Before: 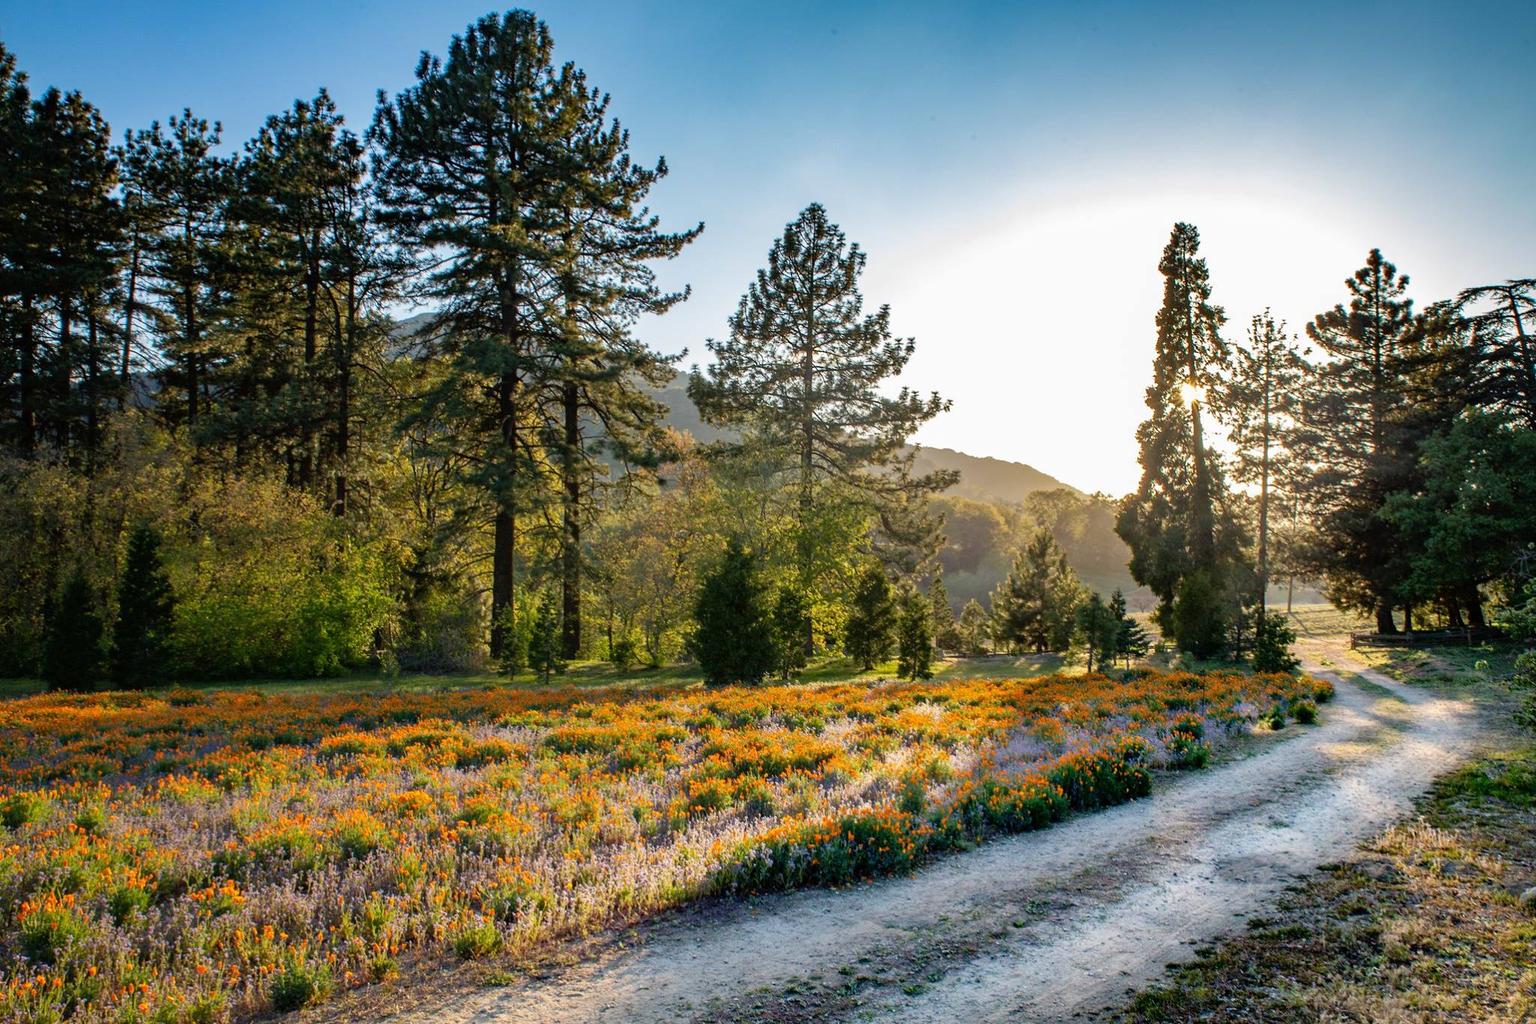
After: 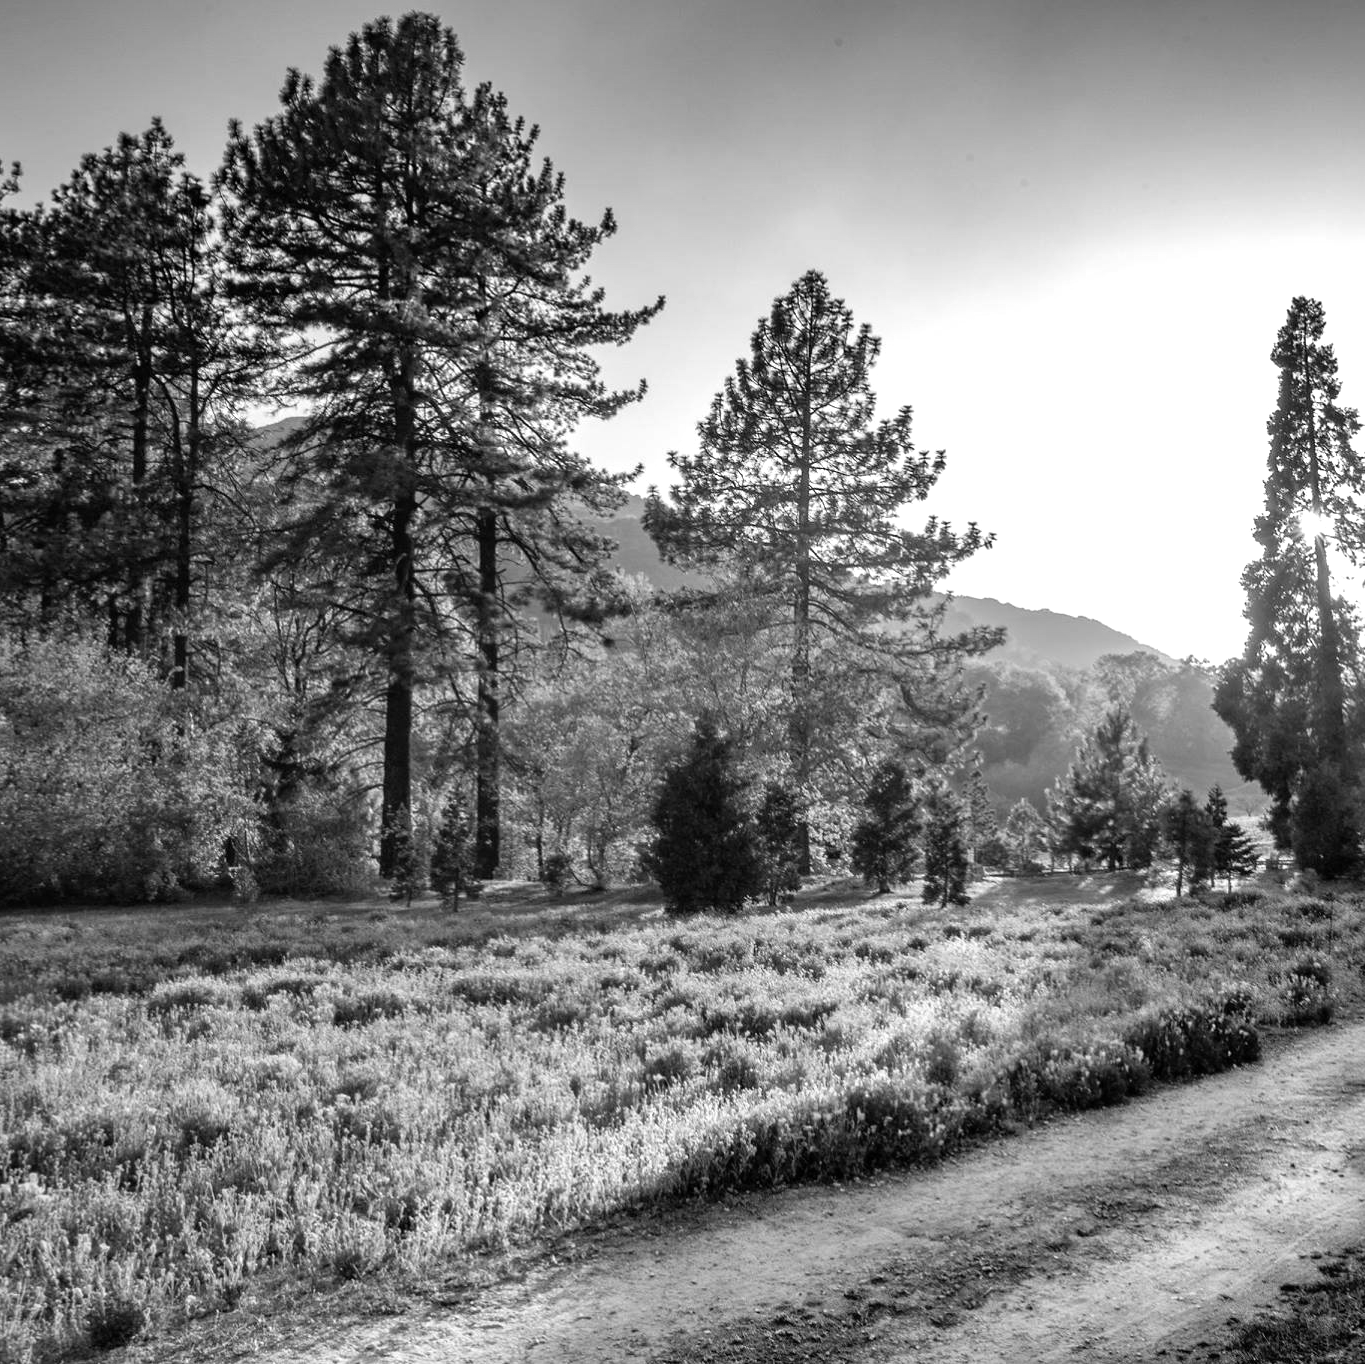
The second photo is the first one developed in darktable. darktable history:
white balance: red 1.467, blue 0.684
monochrome: on, module defaults
crop and rotate: left 13.409%, right 19.924%
